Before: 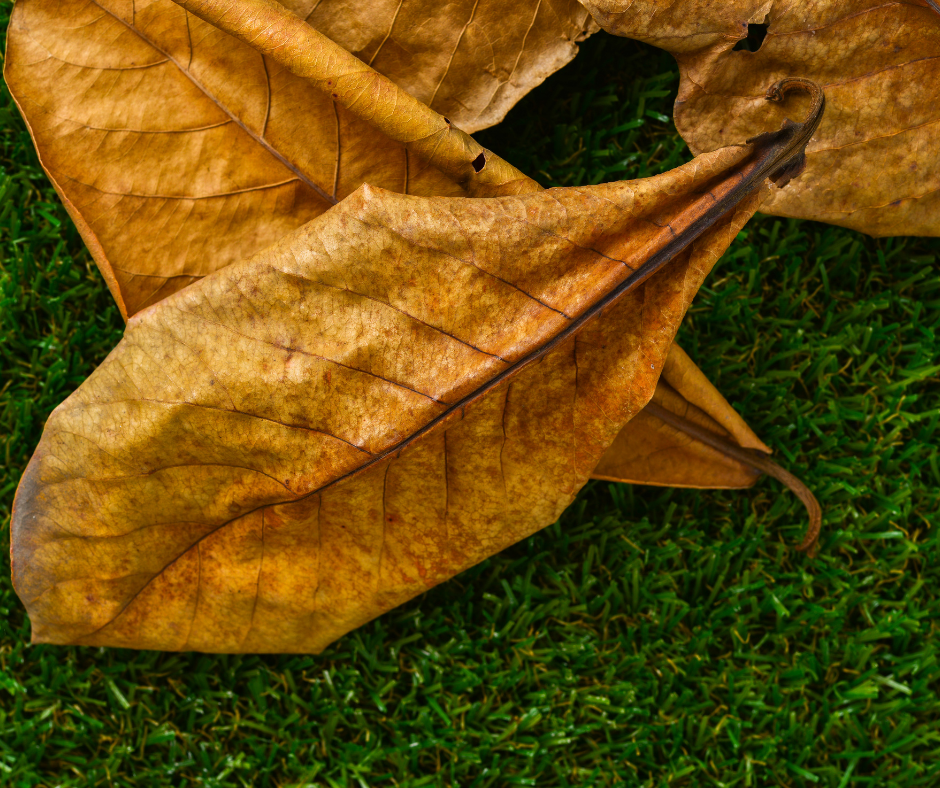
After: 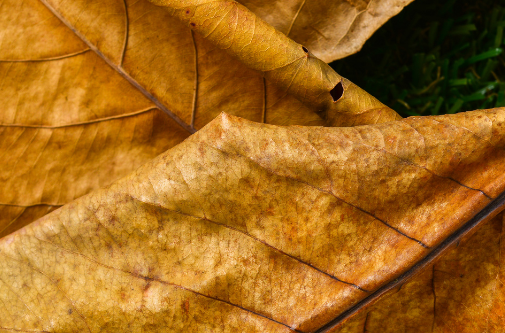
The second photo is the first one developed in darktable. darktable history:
crop: left 15.186%, top 9.043%, right 31.003%, bottom 48.622%
